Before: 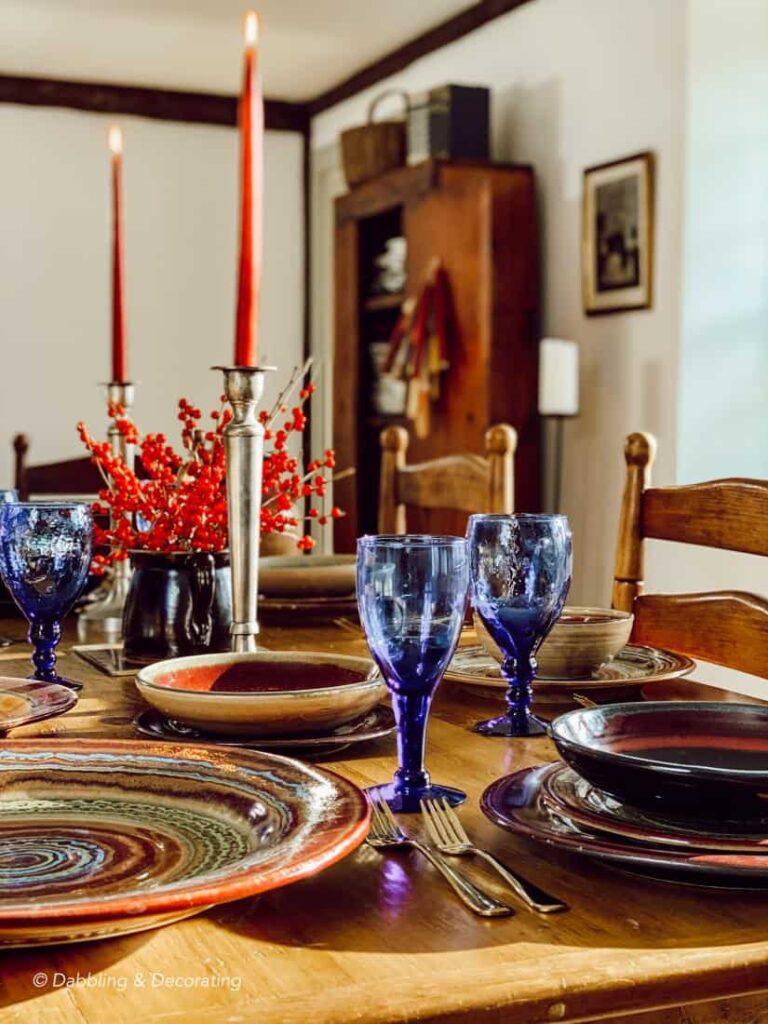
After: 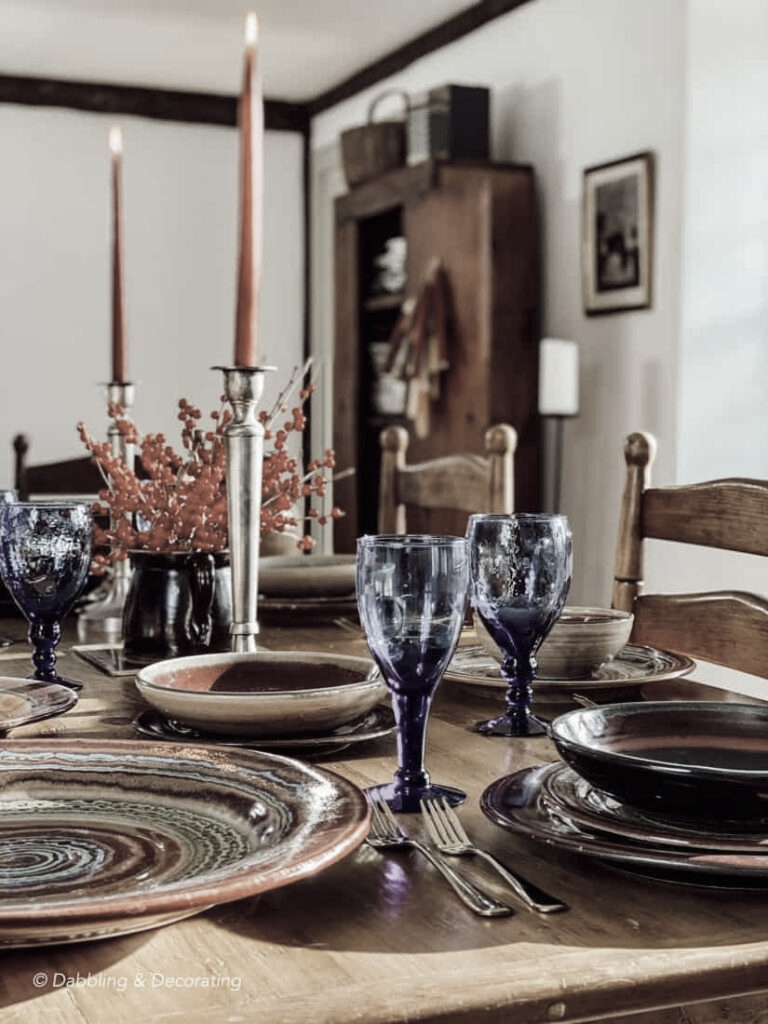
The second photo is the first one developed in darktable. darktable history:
color correction: saturation 0.3
